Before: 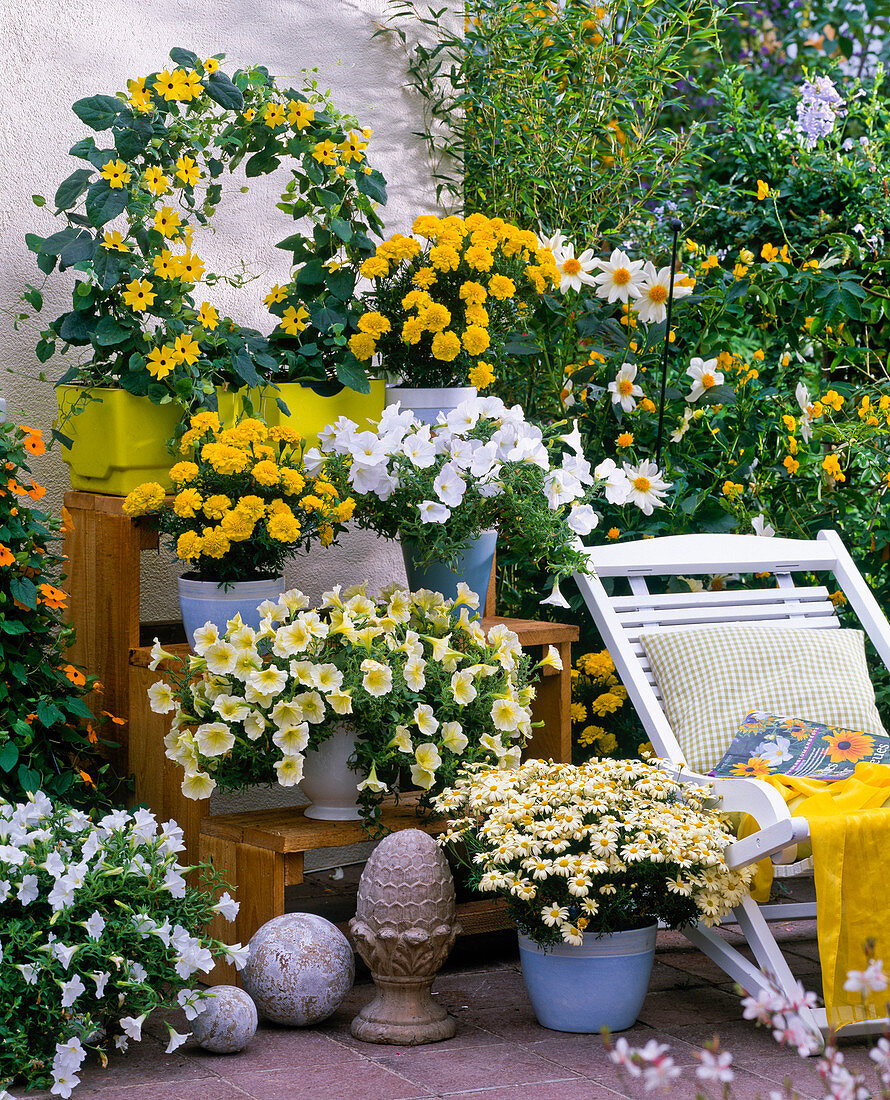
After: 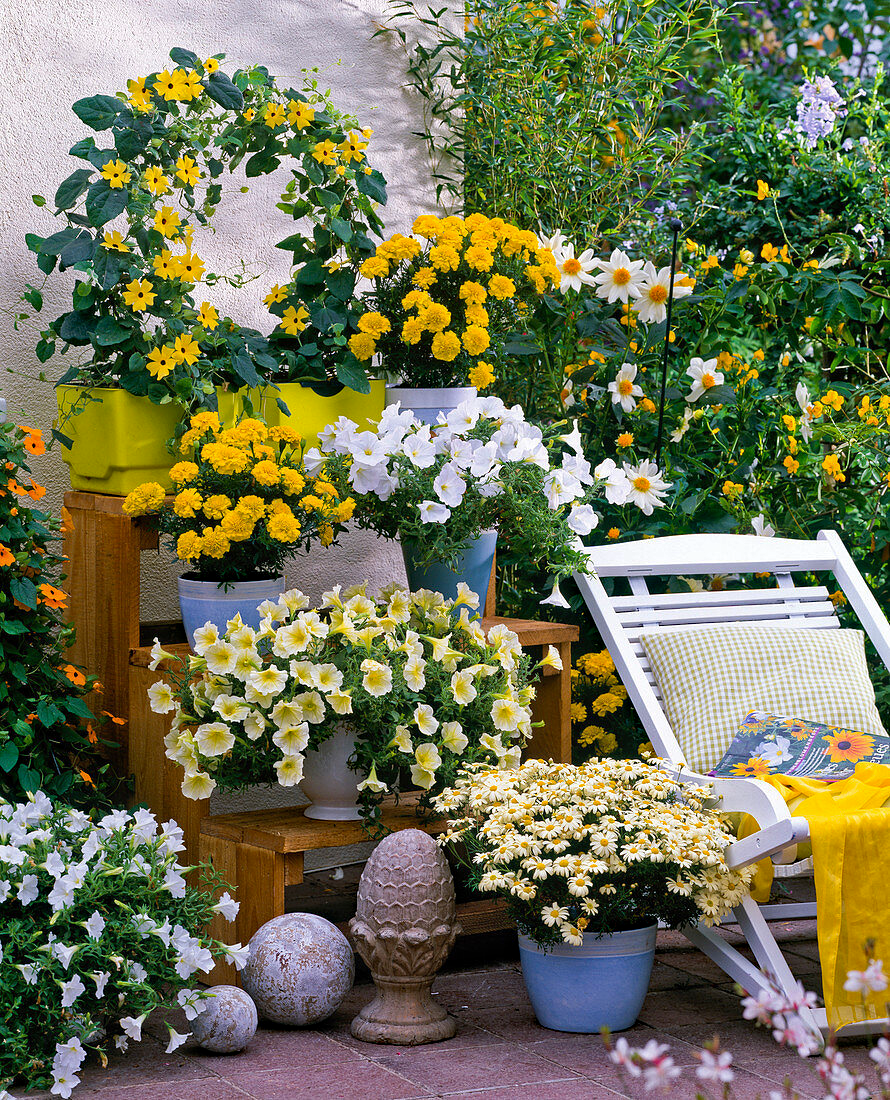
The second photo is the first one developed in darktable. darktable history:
color correction: highlights a* -0.137, highlights b* 0.137
haze removal: strength 0.29, distance 0.25, compatibility mode true, adaptive false
